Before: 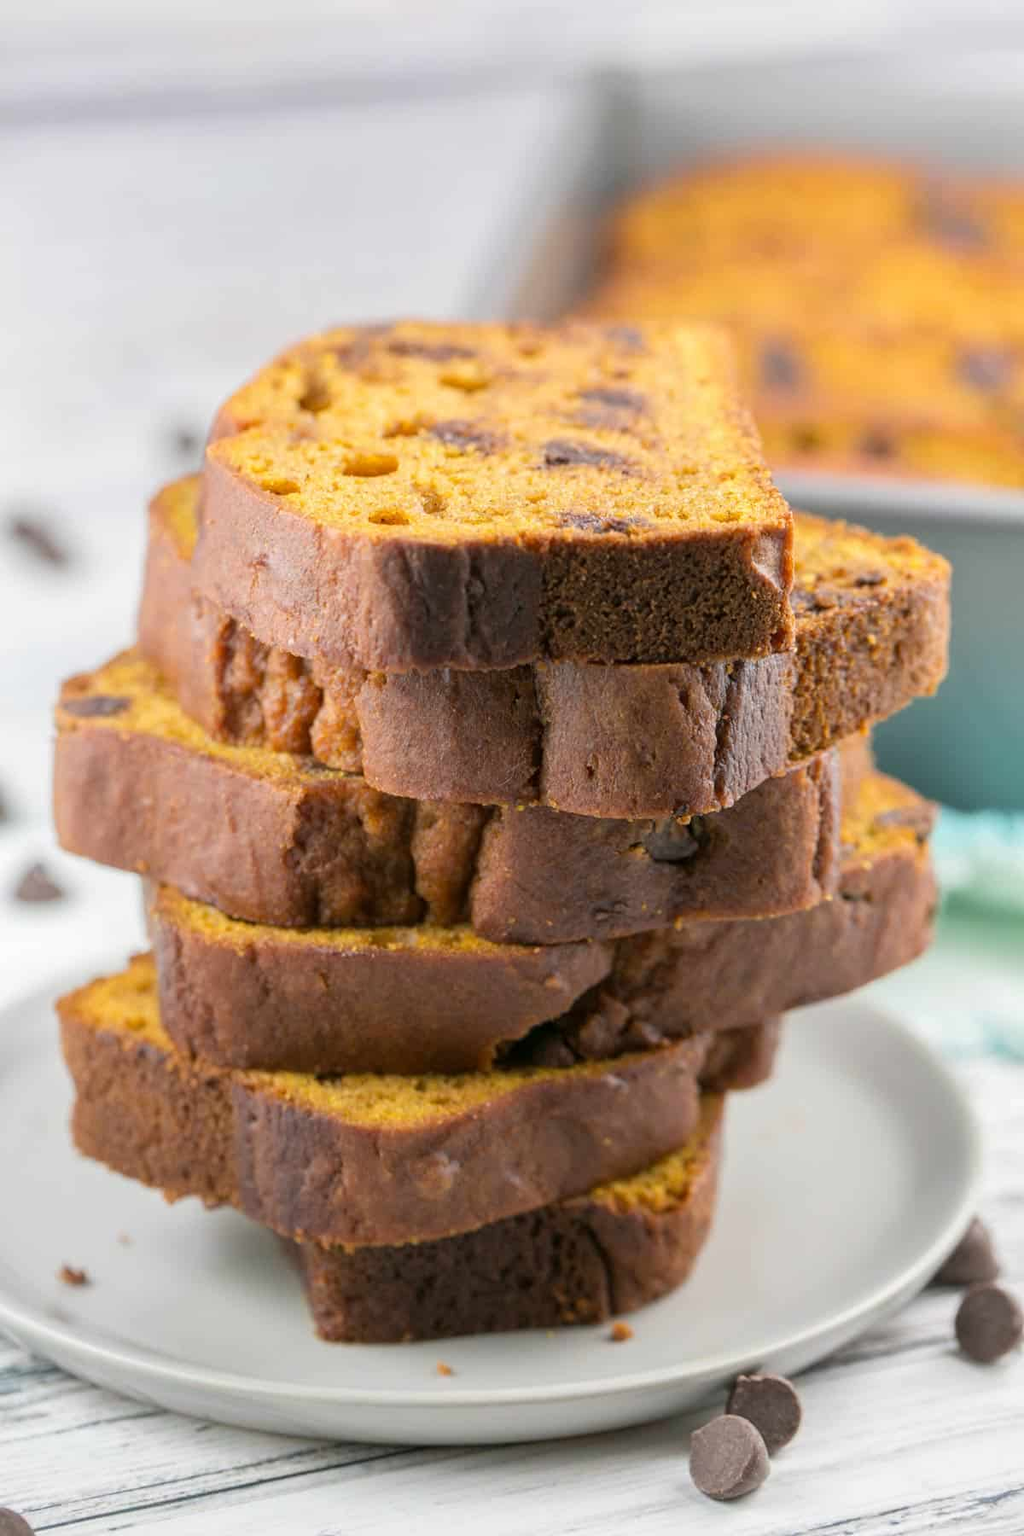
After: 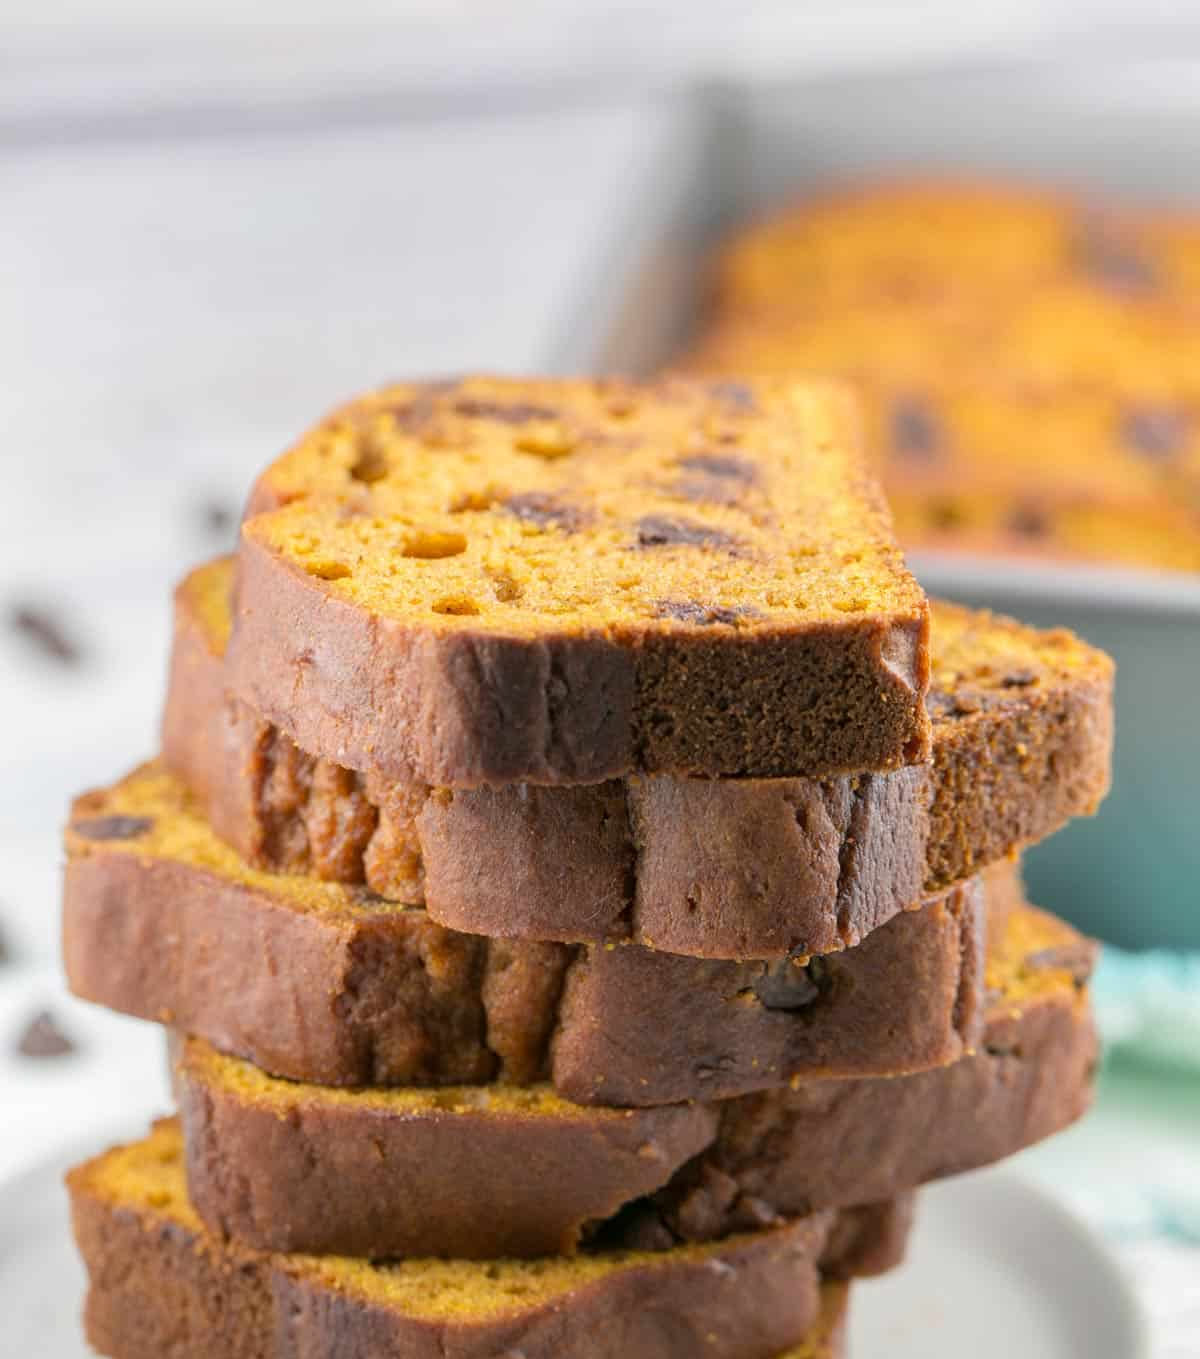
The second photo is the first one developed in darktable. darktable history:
crop: bottom 24.474%
